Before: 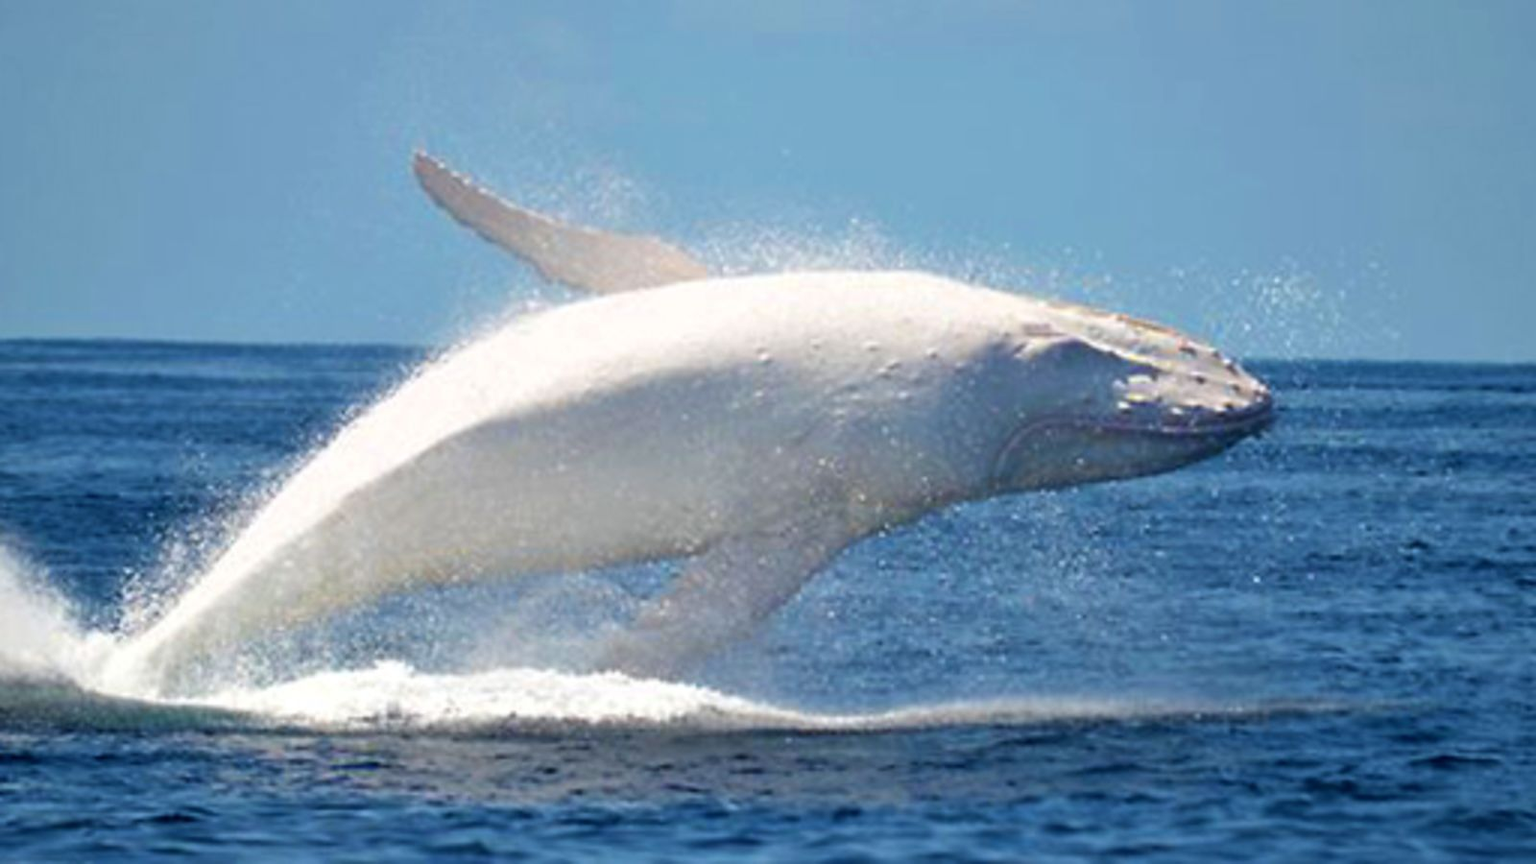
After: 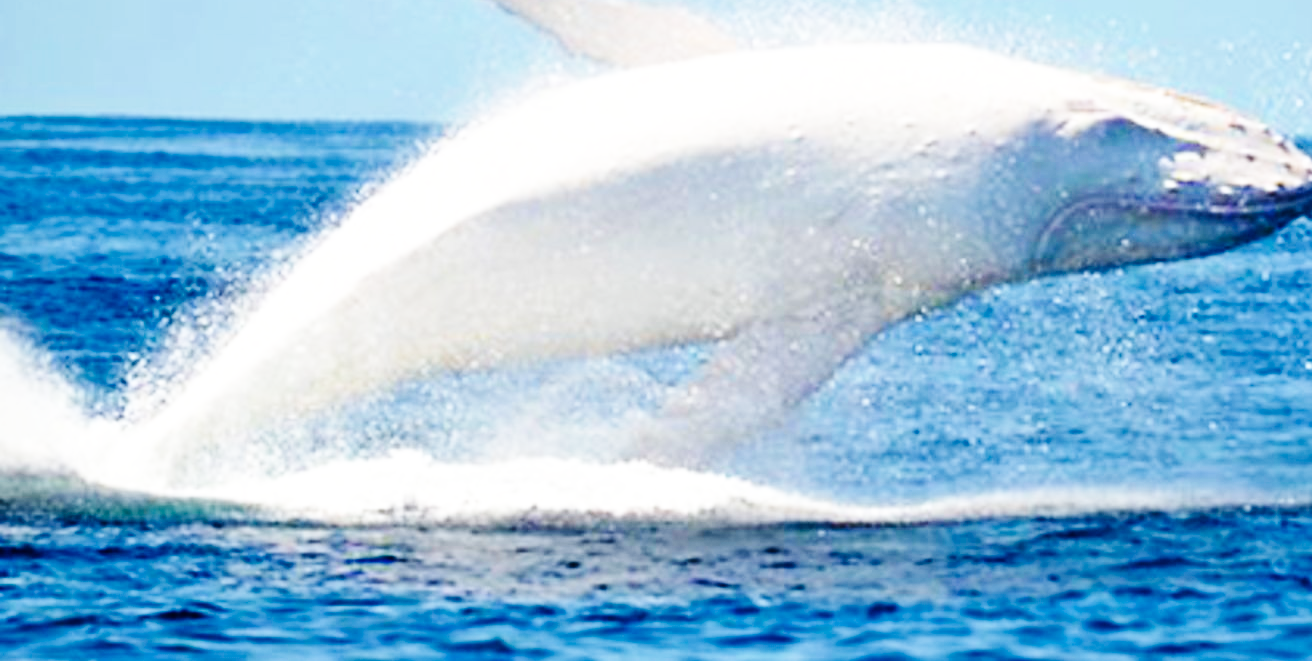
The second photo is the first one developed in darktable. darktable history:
crop: top 26.531%, right 17.959%
base curve: curves: ch0 [(0, 0) (0, 0) (0.002, 0.001) (0.008, 0.003) (0.019, 0.011) (0.037, 0.037) (0.064, 0.11) (0.102, 0.232) (0.152, 0.379) (0.216, 0.524) (0.296, 0.665) (0.394, 0.789) (0.512, 0.881) (0.651, 0.945) (0.813, 0.986) (1, 1)], preserve colors none
